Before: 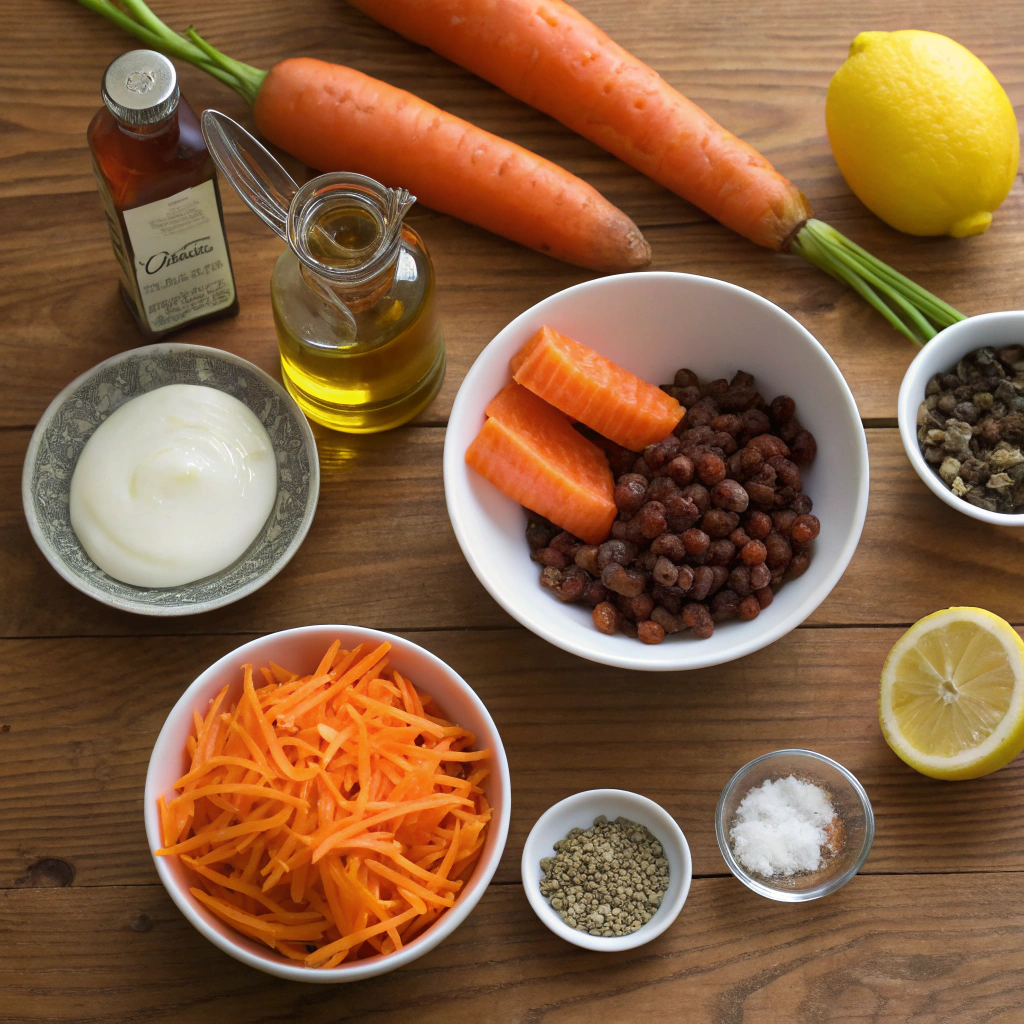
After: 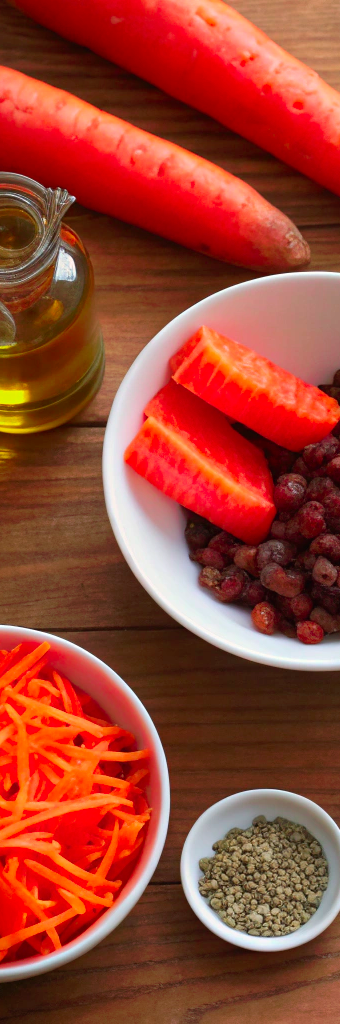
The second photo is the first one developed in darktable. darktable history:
tone curve: curves: ch0 [(0, 0) (0.003, 0.012) (0.011, 0.015) (0.025, 0.027) (0.044, 0.045) (0.069, 0.064) (0.1, 0.093) (0.136, 0.133) (0.177, 0.177) (0.224, 0.221) (0.277, 0.272) (0.335, 0.342) (0.399, 0.398) (0.468, 0.462) (0.543, 0.547) (0.623, 0.624) (0.709, 0.711) (0.801, 0.792) (0.898, 0.889) (1, 1)], preserve colors none
crop: left 33.36%, right 33.36%
color contrast: green-magenta contrast 1.73, blue-yellow contrast 1.15
